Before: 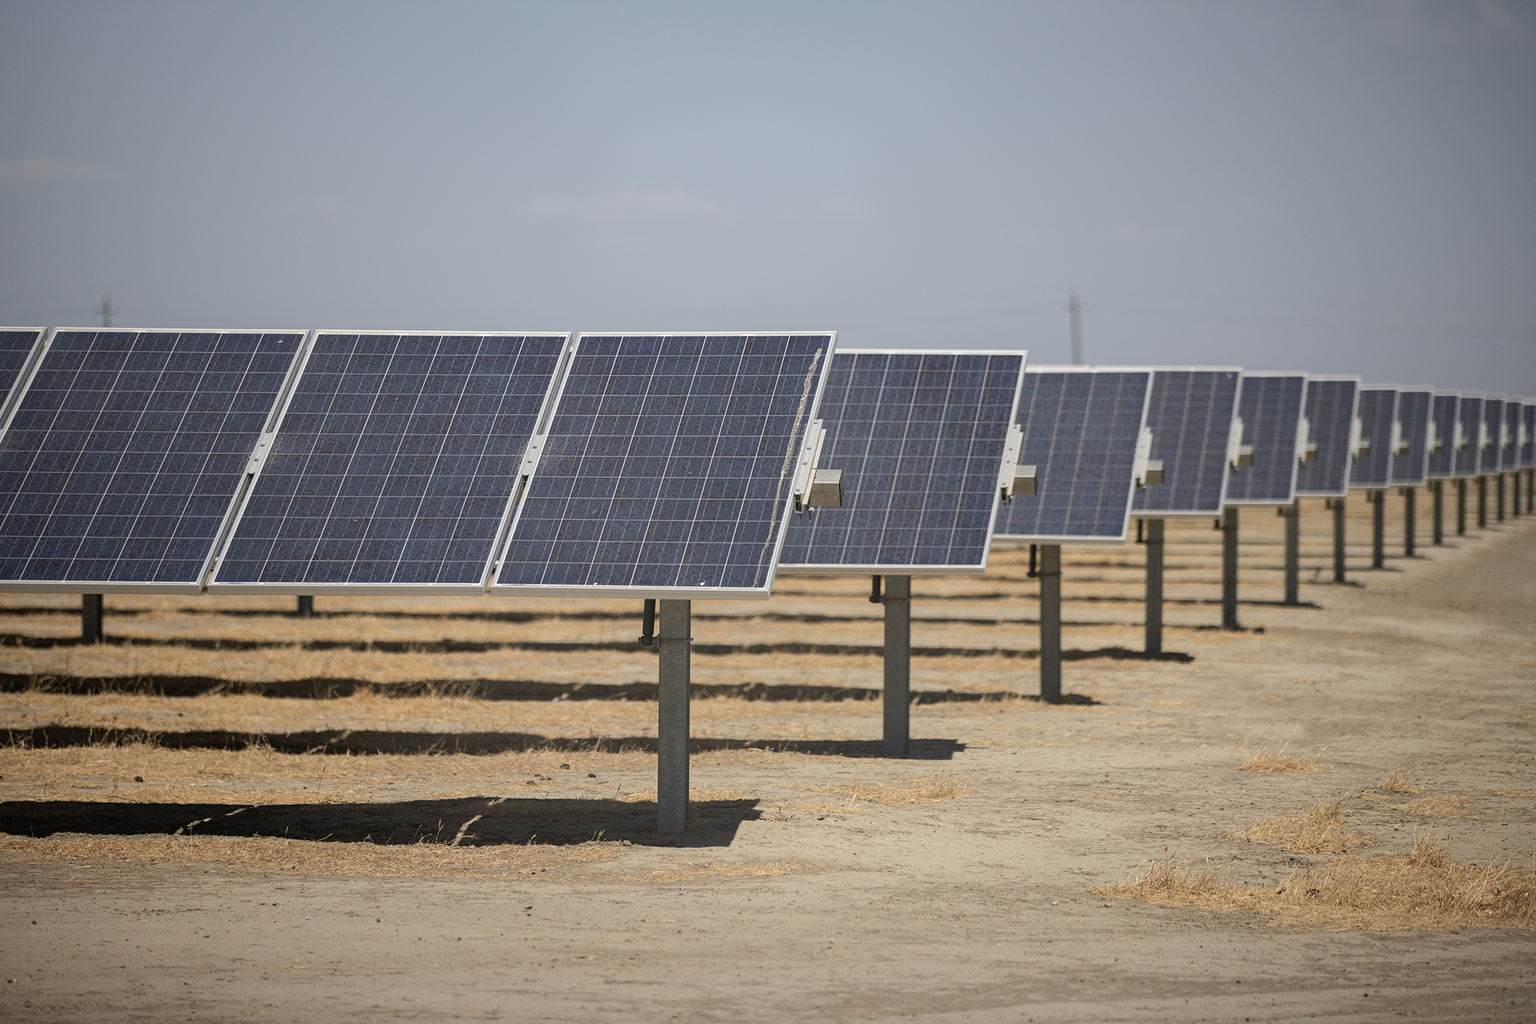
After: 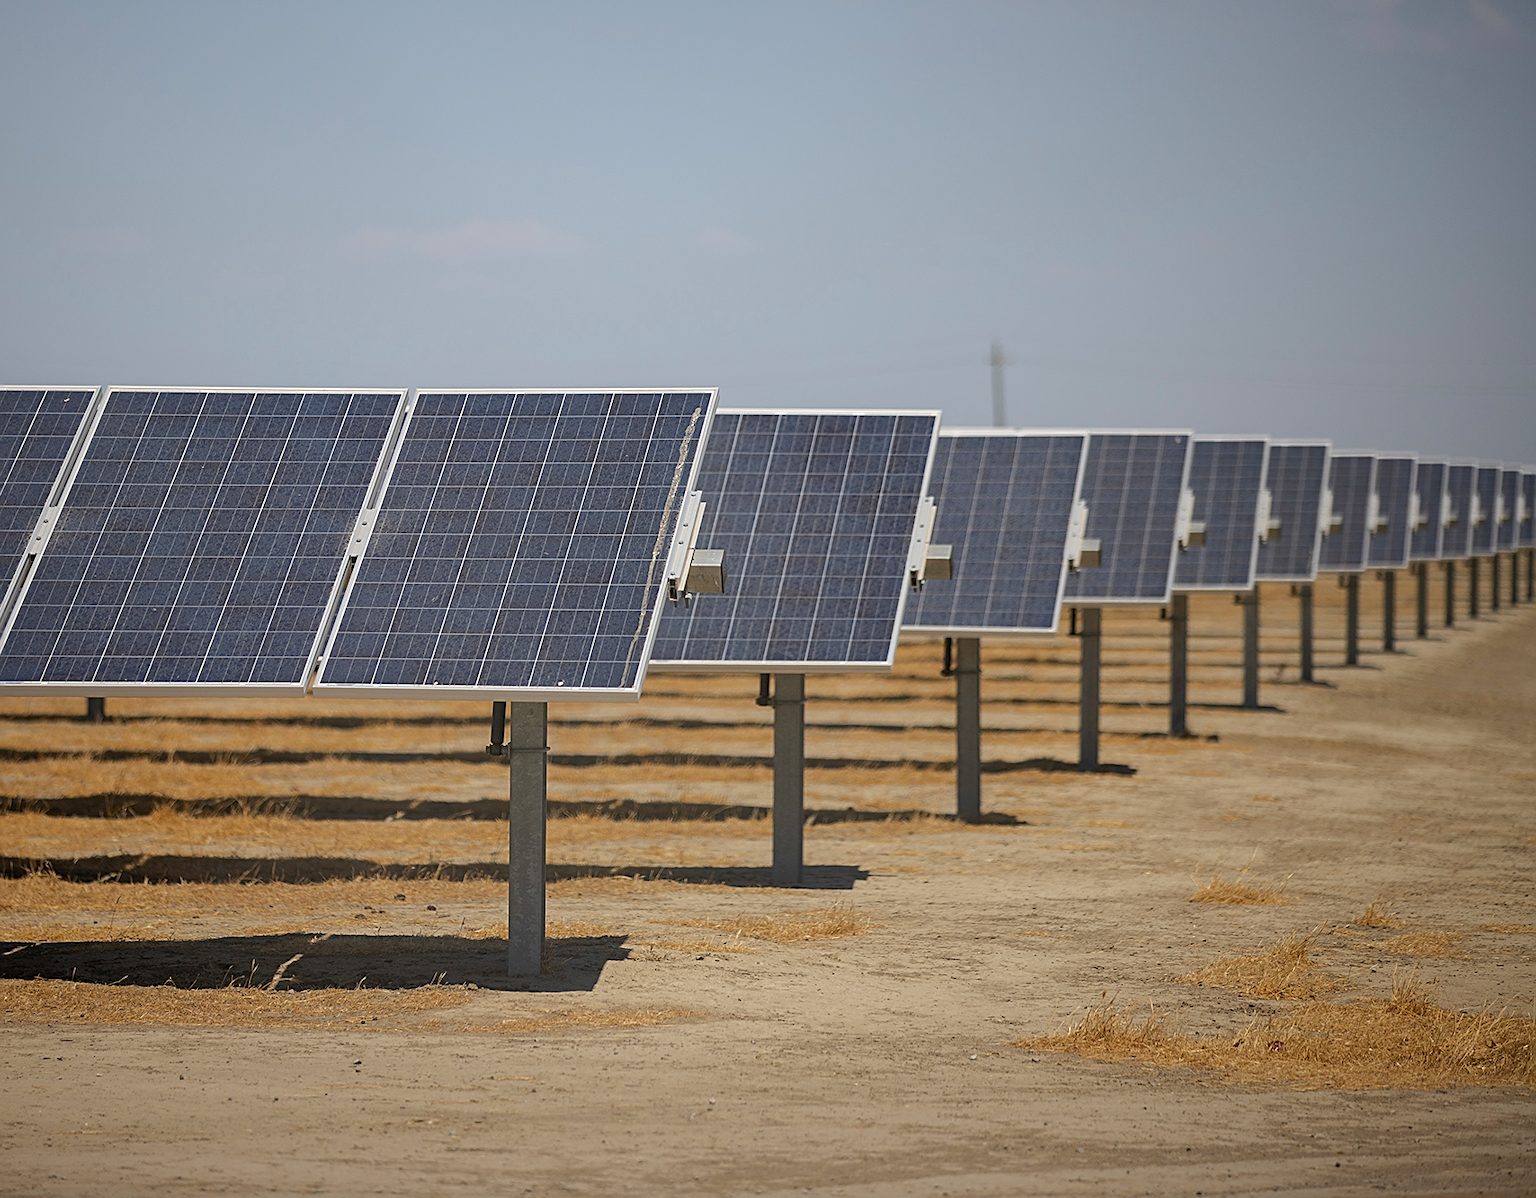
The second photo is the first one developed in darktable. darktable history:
color zones: curves: ch0 [(0.11, 0.396) (0.195, 0.36) (0.25, 0.5) (0.303, 0.412) (0.357, 0.544) (0.75, 0.5) (0.967, 0.328)]; ch1 [(0, 0.468) (0.112, 0.512) (0.202, 0.6) (0.25, 0.5) (0.307, 0.352) (0.357, 0.544) (0.75, 0.5) (0.963, 0.524)]
crop and rotate: left 14.584%
sharpen: on, module defaults
shadows and highlights: shadows 20.55, highlights -20.99, soften with gaussian
